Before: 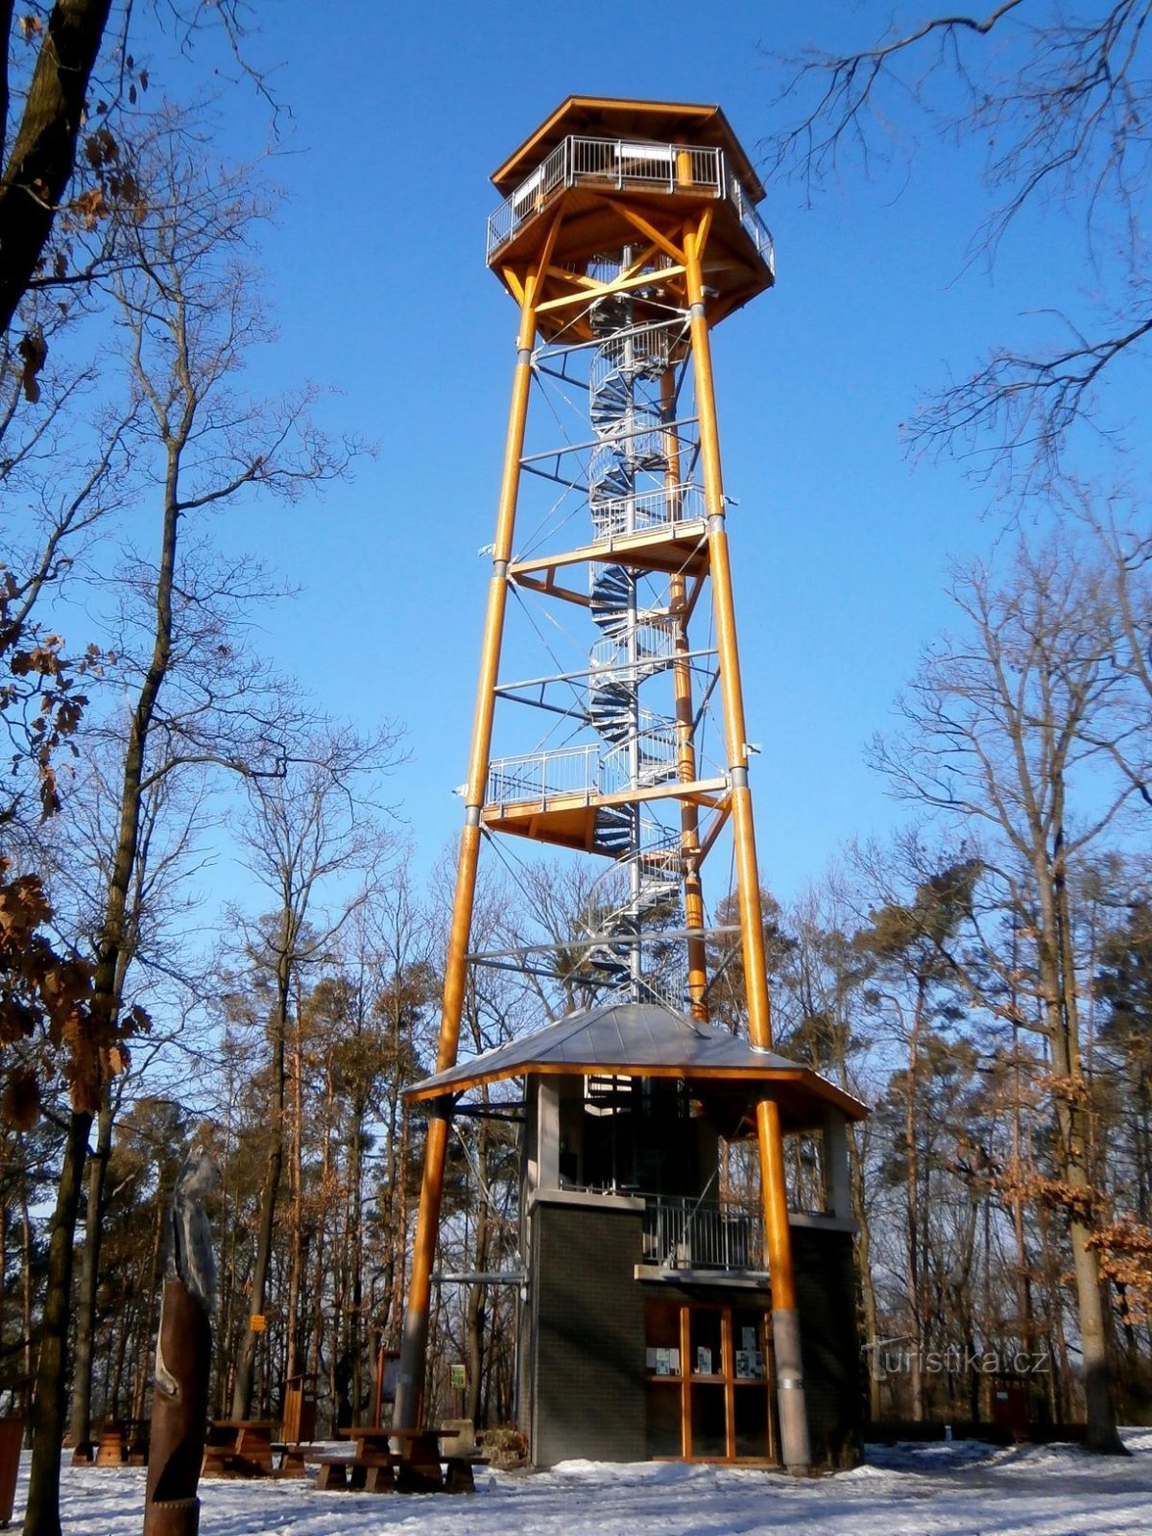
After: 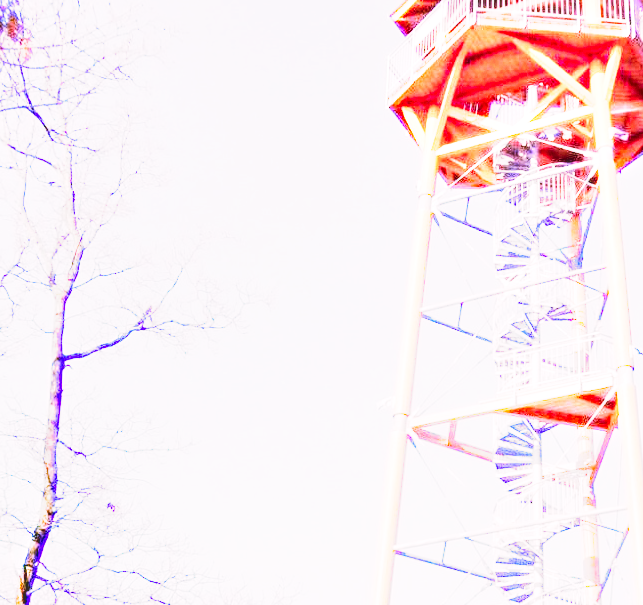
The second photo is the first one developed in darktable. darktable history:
exposure: exposure 3 EV, compensate highlight preservation false
local contrast: highlights 74%, shadows 55%, detail 176%, midtone range 0.207
crop: left 10.121%, top 10.631%, right 36.218%, bottom 51.526%
tone curve: curves: ch0 [(0, 0.019) (0.066, 0.043) (0.189, 0.182) (0.359, 0.417) (0.485, 0.576) (0.656, 0.734) (0.851, 0.861) (0.997, 0.959)]; ch1 [(0, 0) (0.179, 0.123) (0.381, 0.36) (0.425, 0.41) (0.474, 0.472) (0.499, 0.501) (0.514, 0.517) (0.571, 0.584) (0.649, 0.677) (0.812, 0.856) (1, 1)]; ch2 [(0, 0) (0.246, 0.214) (0.421, 0.427) (0.459, 0.484) (0.5, 0.504) (0.518, 0.523) (0.529, 0.544) (0.56, 0.581) (0.617, 0.631) (0.744, 0.734) (0.867, 0.821) (0.993, 0.889)], color space Lab, independent channels, preserve colors none
base curve: curves: ch0 [(0, 0) (0.007, 0.004) (0.027, 0.03) (0.046, 0.07) (0.207, 0.54) (0.442, 0.872) (0.673, 0.972) (1, 1)], preserve colors none
tone equalizer: -8 EV -0.417 EV, -7 EV -0.389 EV, -6 EV -0.333 EV, -5 EV -0.222 EV, -3 EV 0.222 EV, -2 EV 0.333 EV, -1 EV 0.389 EV, +0 EV 0.417 EV, edges refinement/feathering 500, mask exposure compensation -1.57 EV, preserve details no
haze removal: compatibility mode true, adaptive false
color calibration: output R [1.107, -0.012, -0.003, 0], output B [0, 0, 1.308, 0], illuminant custom, x 0.389, y 0.387, temperature 3838.64 K
